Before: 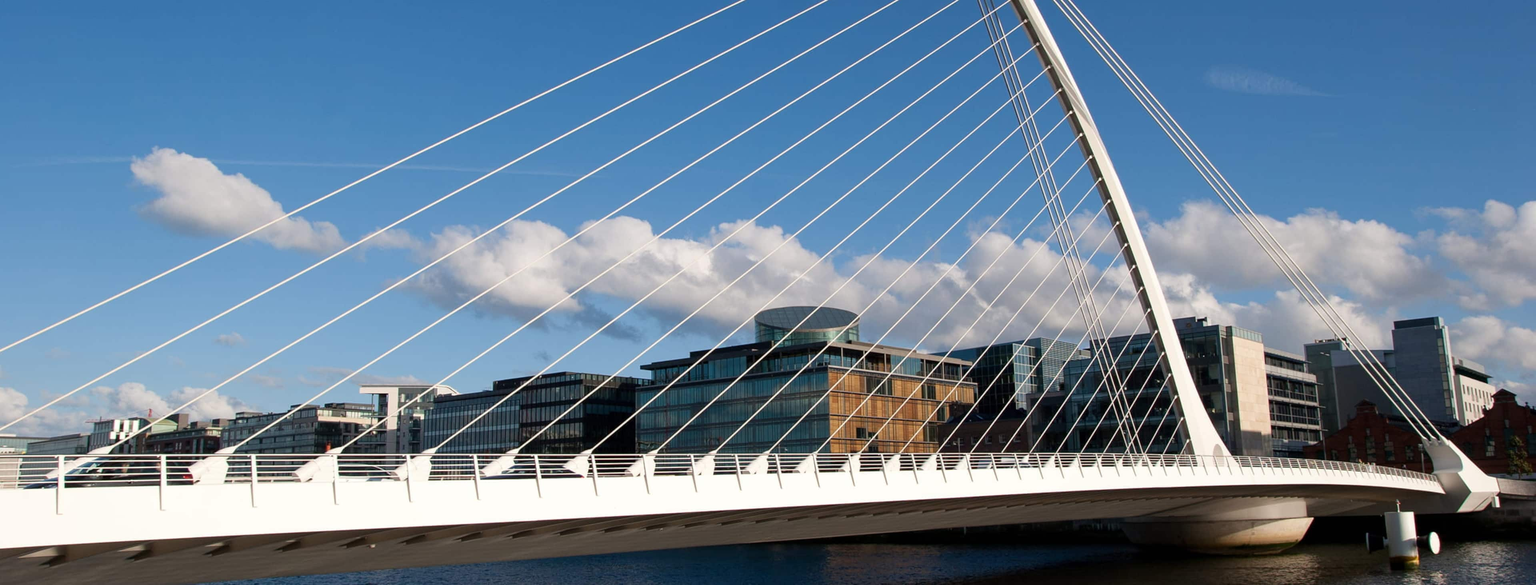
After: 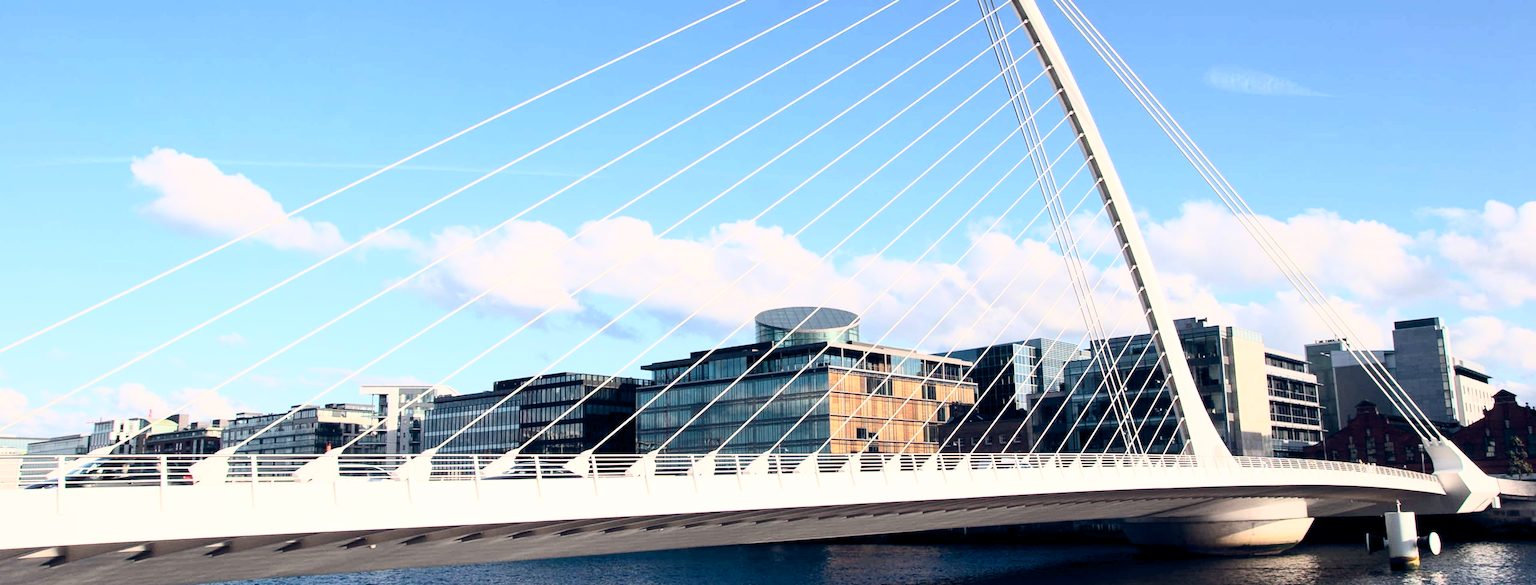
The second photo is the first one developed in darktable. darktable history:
levels: levels [0, 0.499, 1]
tone curve: curves: ch0 [(0, 0) (0.003, 0.003) (0.011, 0.011) (0.025, 0.026) (0.044, 0.045) (0.069, 0.087) (0.1, 0.141) (0.136, 0.202) (0.177, 0.271) (0.224, 0.357) (0.277, 0.461) (0.335, 0.583) (0.399, 0.685) (0.468, 0.782) (0.543, 0.867) (0.623, 0.927) (0.709, 0.96) (0.801, 0.975) (0.898, 0.987) (1, 1)], color space Lab, independent channels, preserve colors none
color balance rgb: shadows lift › hue 87.51°, highlights gain › chroma 0.68%, highlights gain › hue 55.1°, global offset › chroma 0.13%, global offset › hue 253.66°, linear chroma grading › global chroma 0.5%, perceptual saturation grading › global saturation 16.38%
